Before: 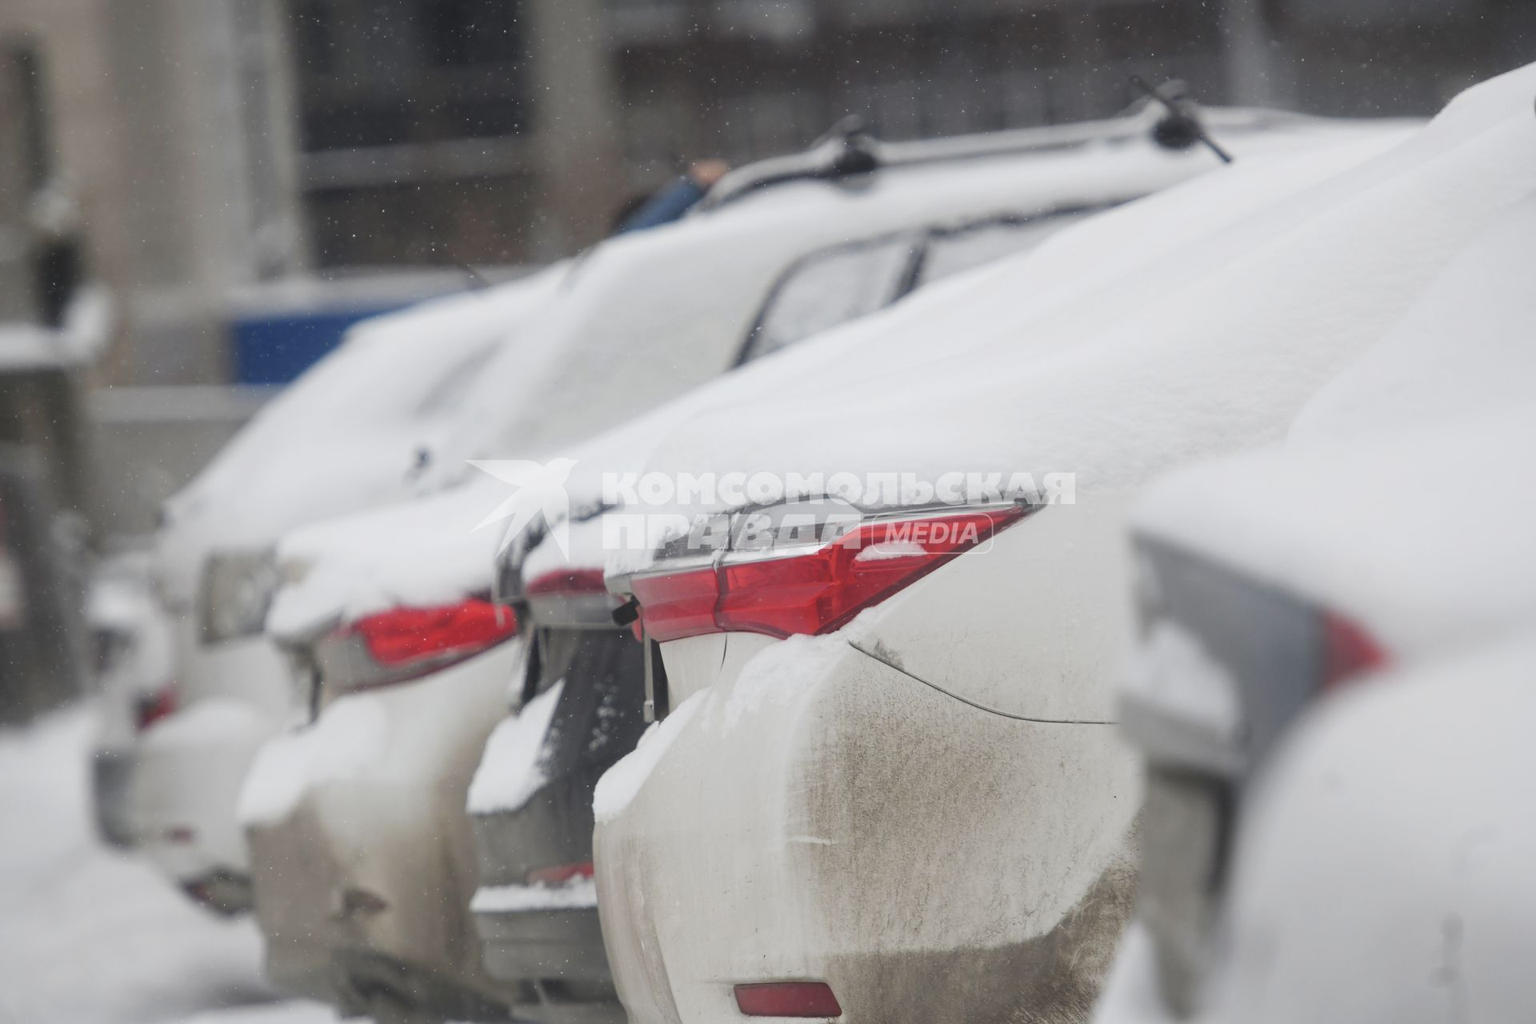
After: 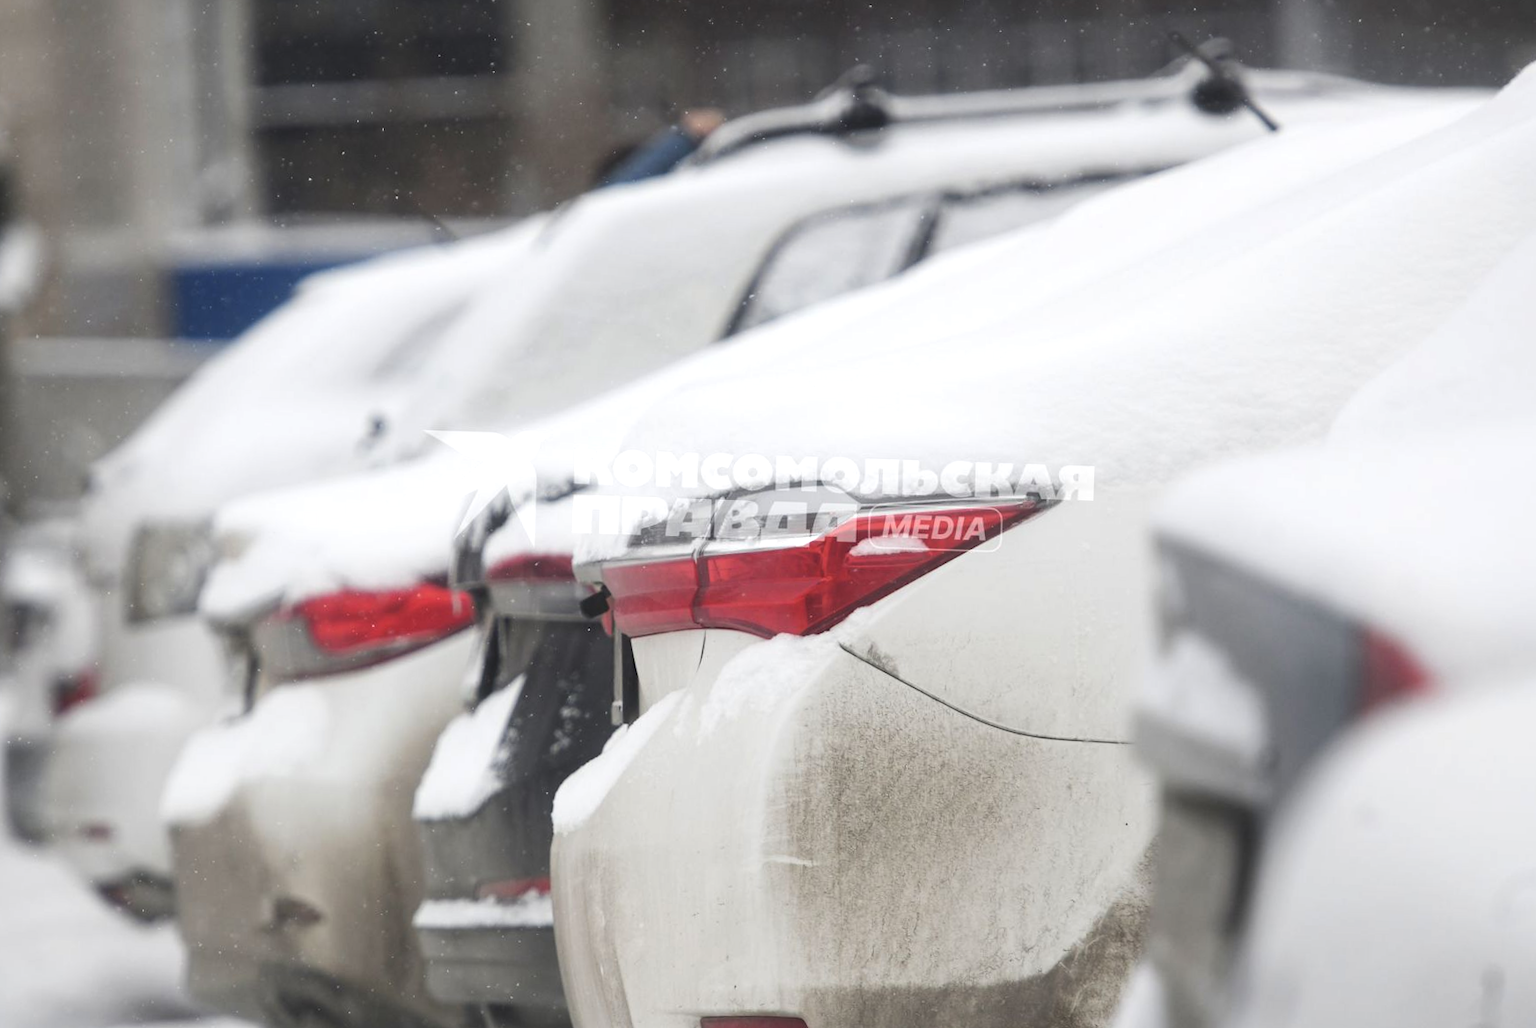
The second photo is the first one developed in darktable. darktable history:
crop and rotate: angle -1.9°, left 3.124%, top 3.664%, right 1.489%, bottom 0.494%
tone equalizer: -8 EV -0.436 EV, -7 EV -0.406 EV, -6 EV -0.299 EV, -5 EV -0.196 EV, -3 EV 0.196 EV, -2 EV 0.362 EV, -1 EV 0.407 EV, +0 EV 0.401 EV, edges refinement/feathering 500, mask exposure compensation -1.57 EV, preserve details no
